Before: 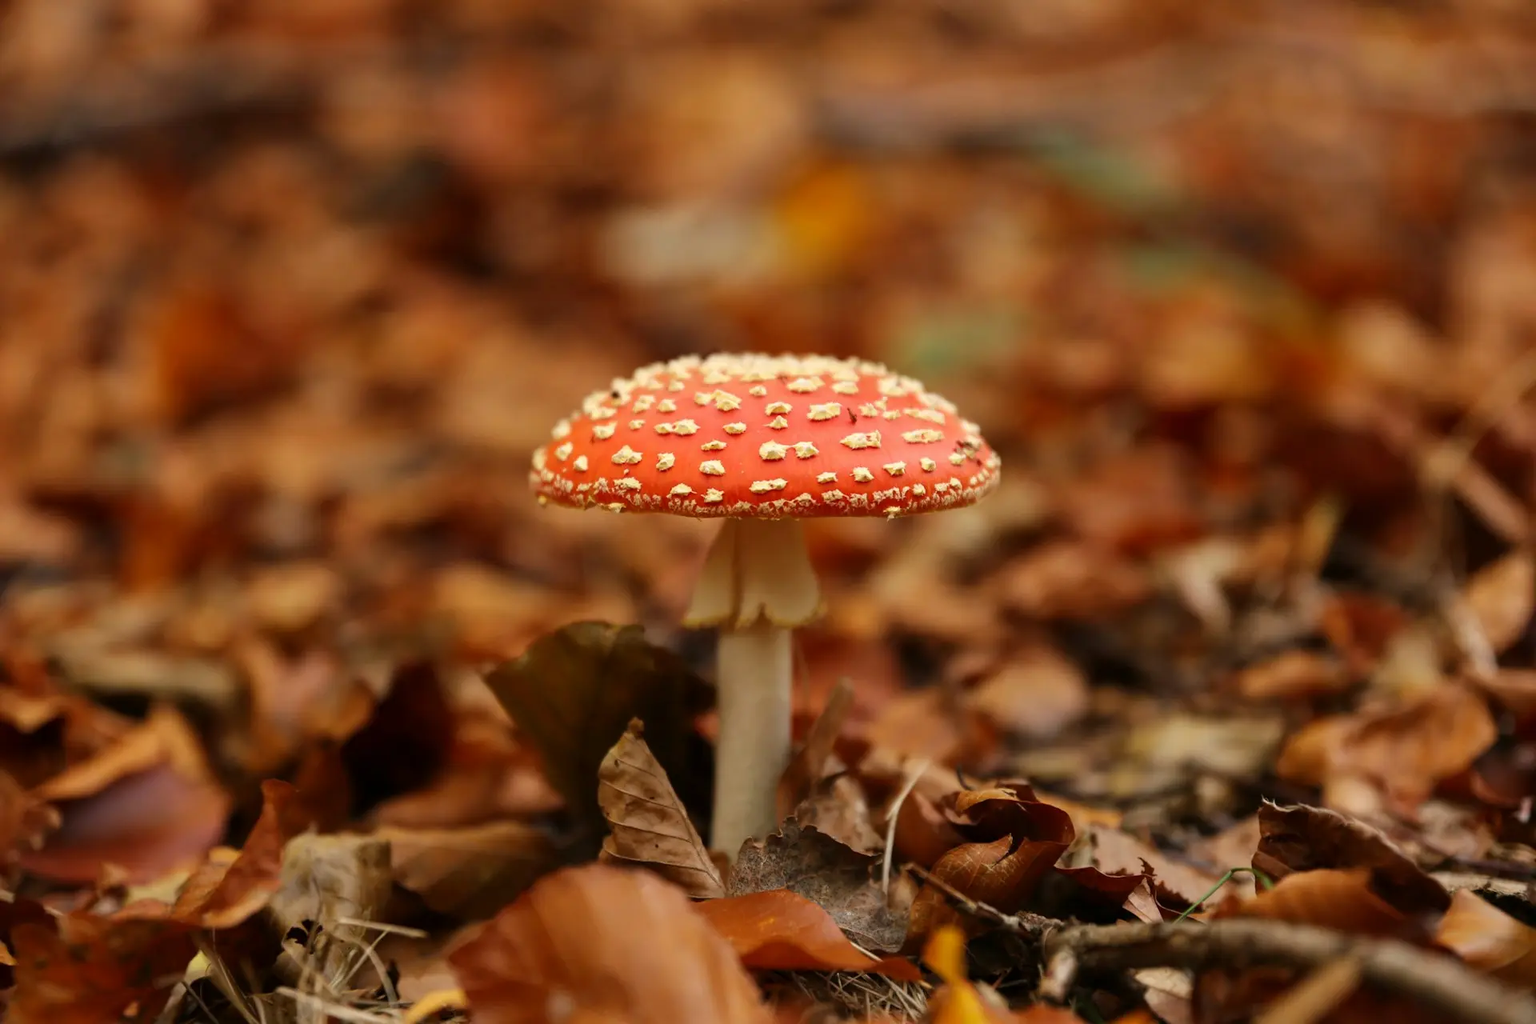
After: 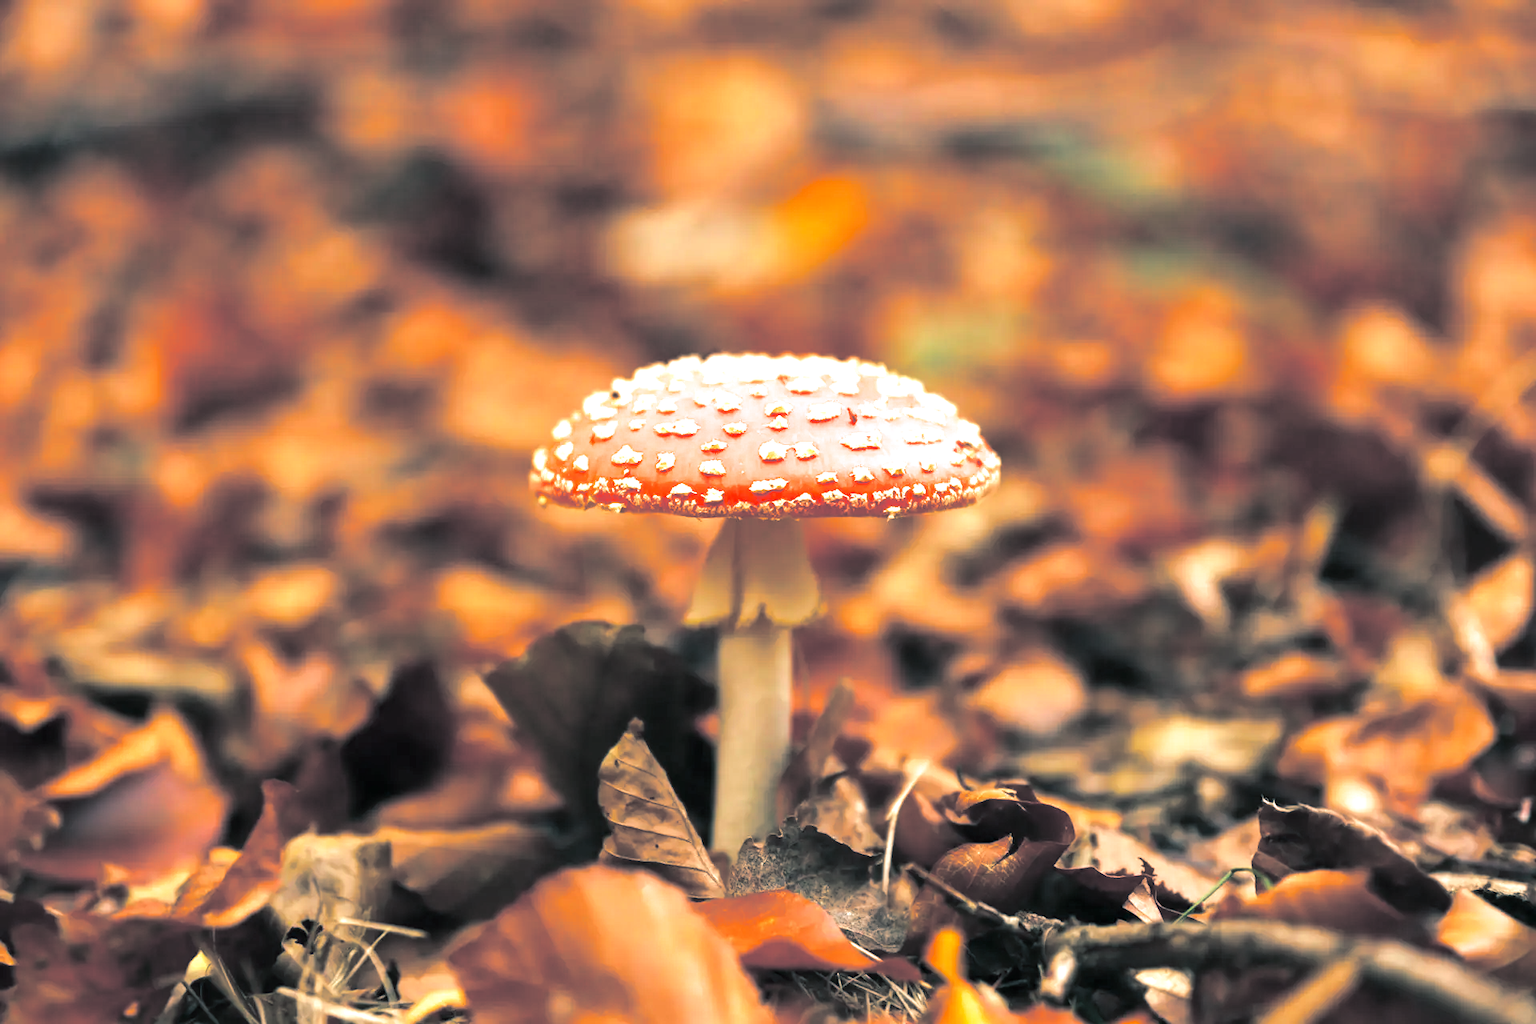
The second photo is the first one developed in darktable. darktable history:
exposure: black level correction 0, exposure 1.3 EV, compensate highlight preservation false
split-toning: shadows › hue 205.2°, shadows › saturation 0.43, highlights › hue 54°, highlights › saturation 0.54
